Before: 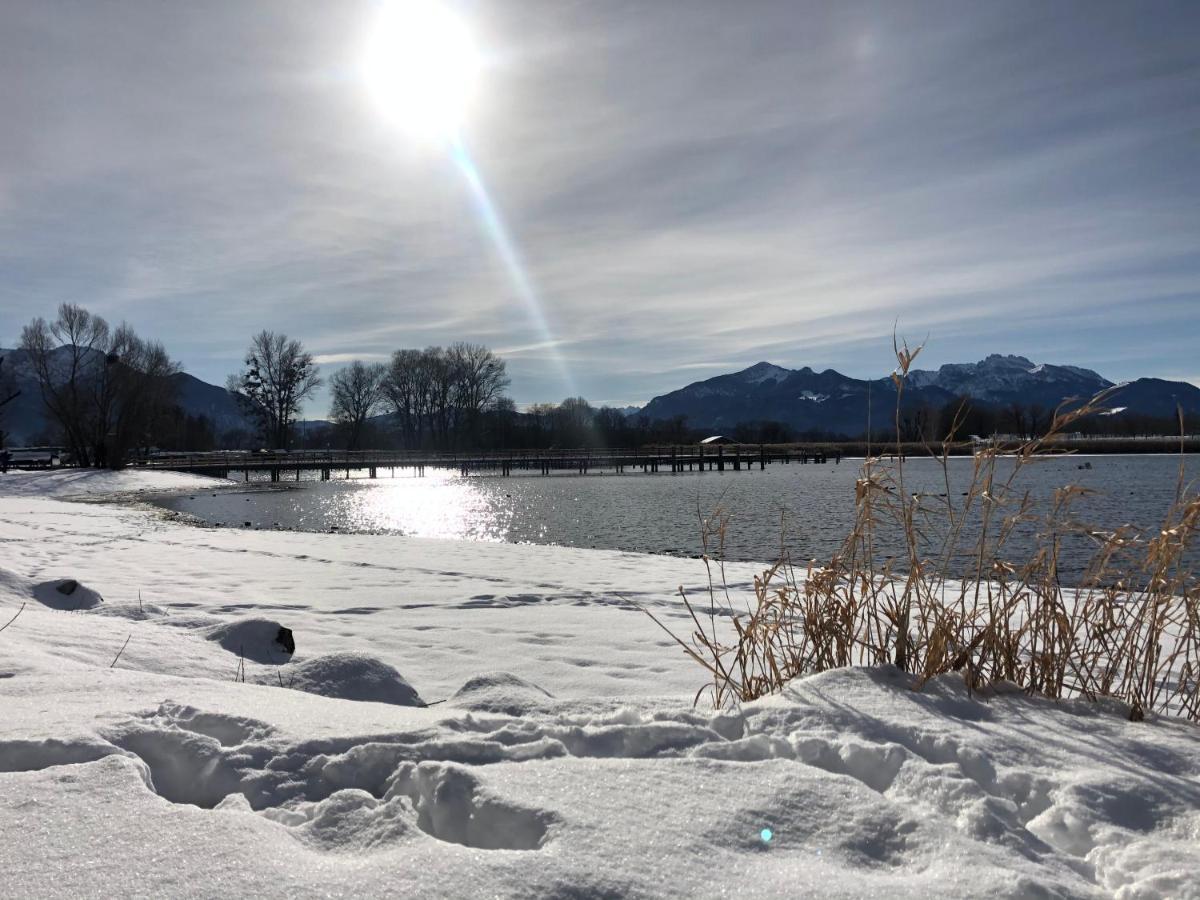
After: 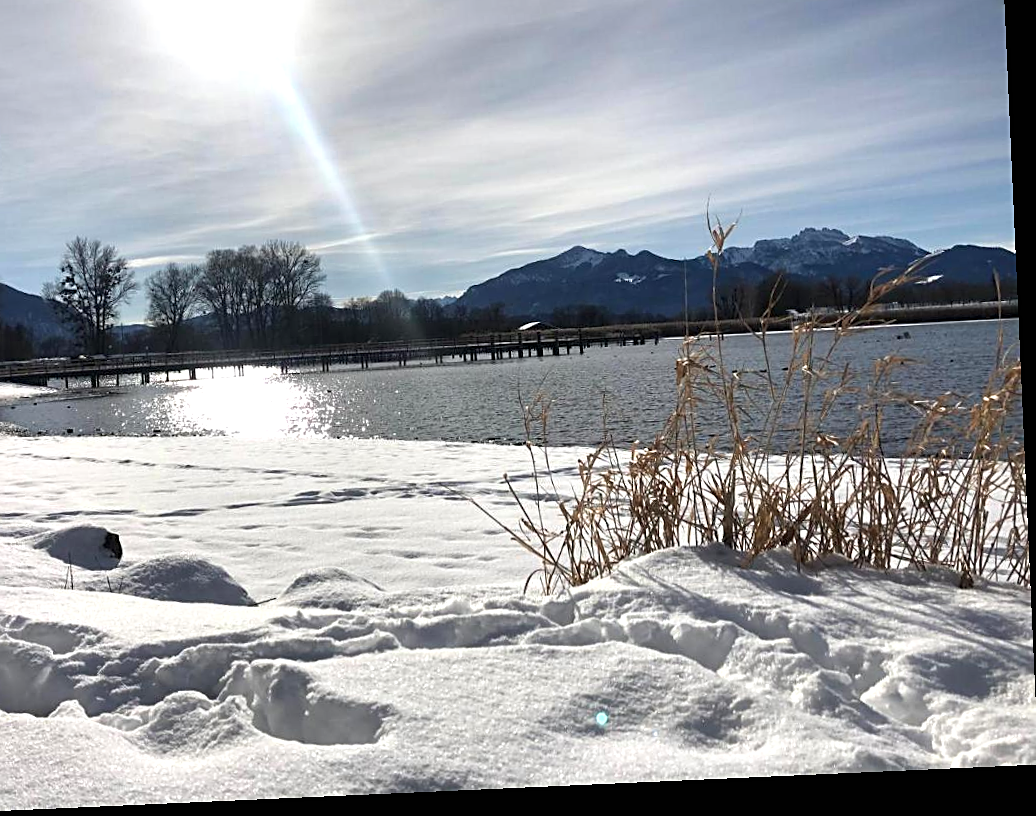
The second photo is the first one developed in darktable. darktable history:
sharpen: on, module defaults
exposure: black level correction 0, exposure 0.5 EV, compensate exposure bias true, compensate highlight preservation false
crop: left 16.315%, top 14.246%
rotate and perspective: rotation -2.56°, automatic cropping off
